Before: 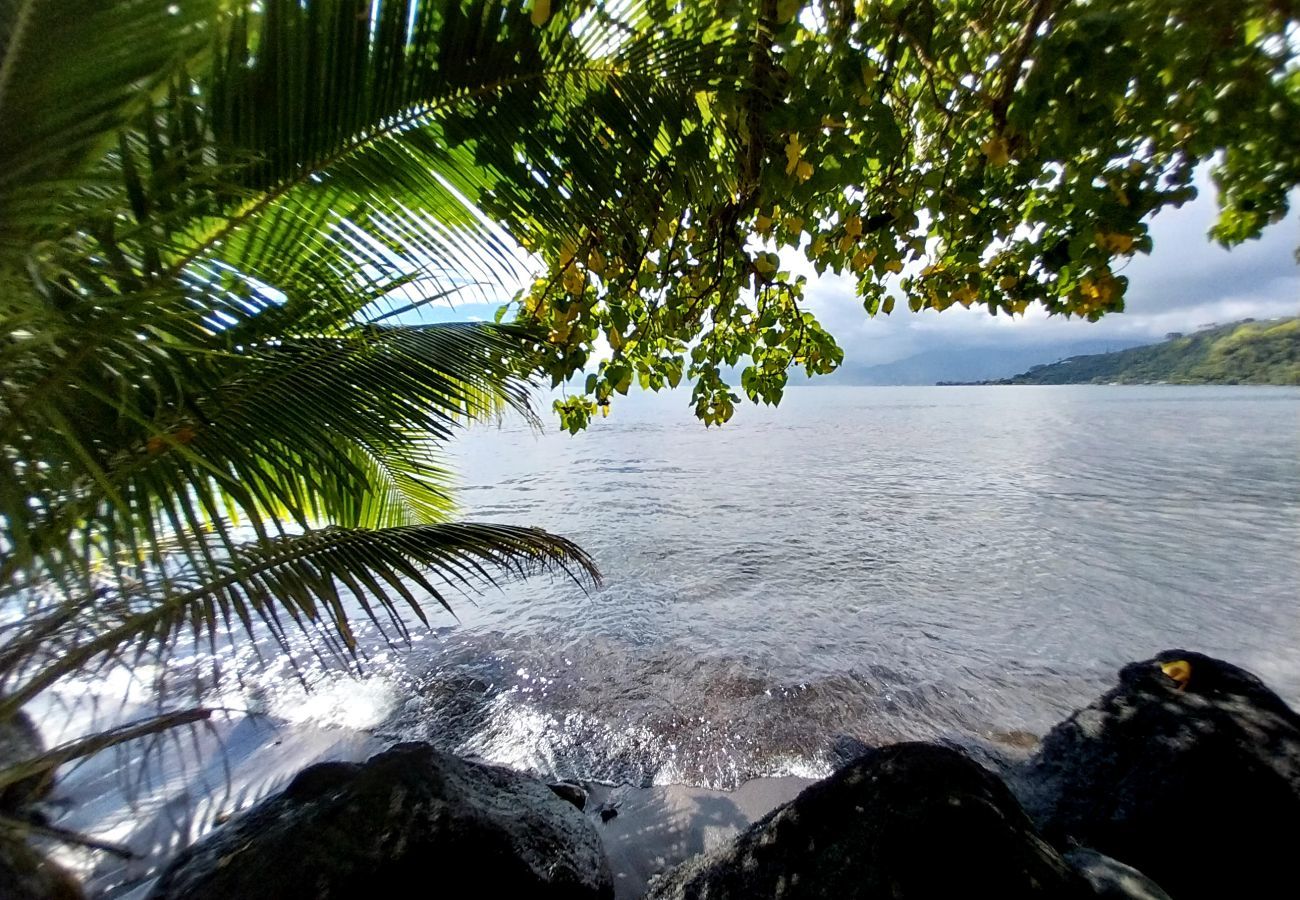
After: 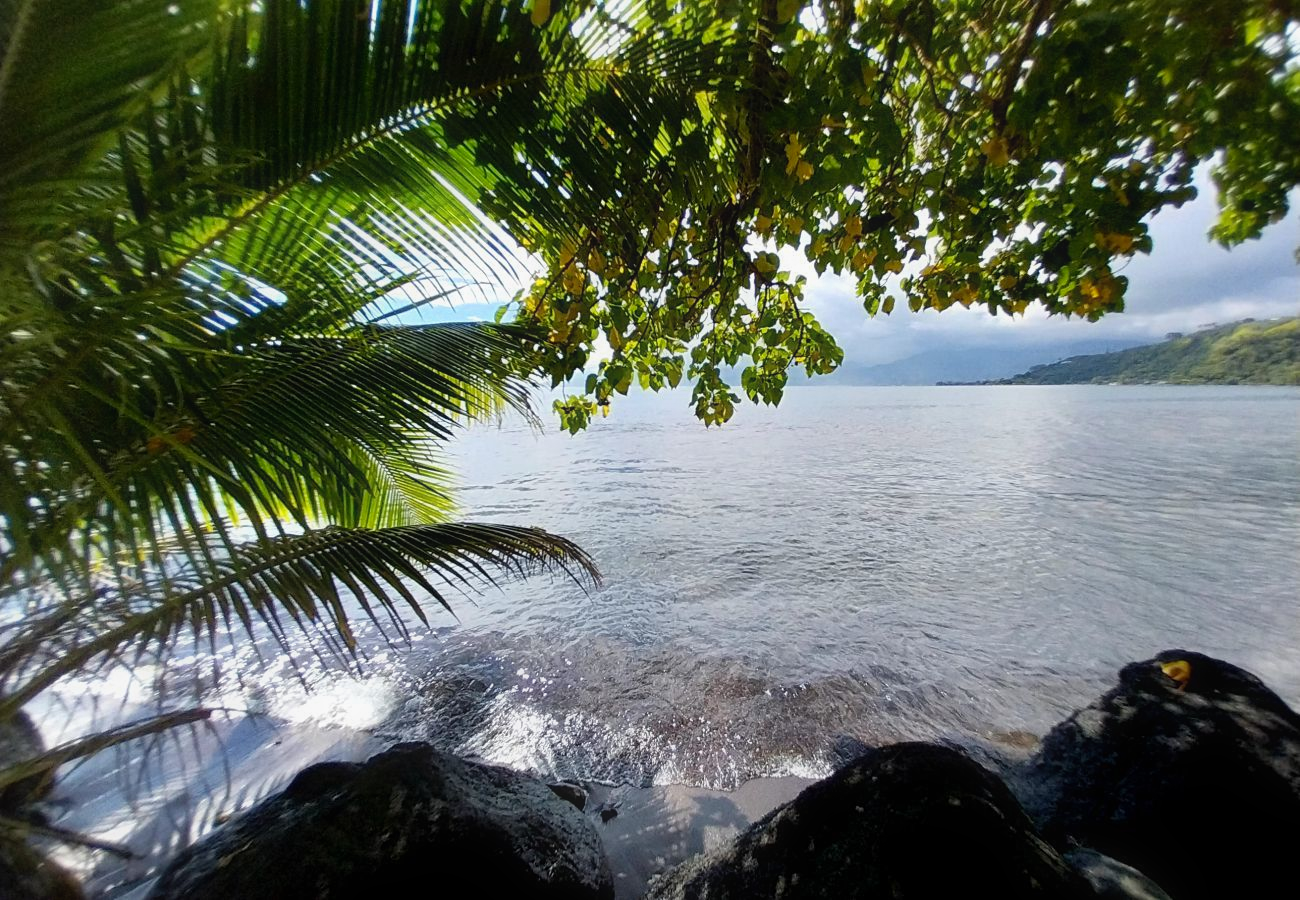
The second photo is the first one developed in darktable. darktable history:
contrast equalizer: y [[0.5, 0.486, 0.447, 0.446, 0.489, 0.5], [0.5 ×6], [0.5 ×6], [0 ×6], [0 ×6]]
